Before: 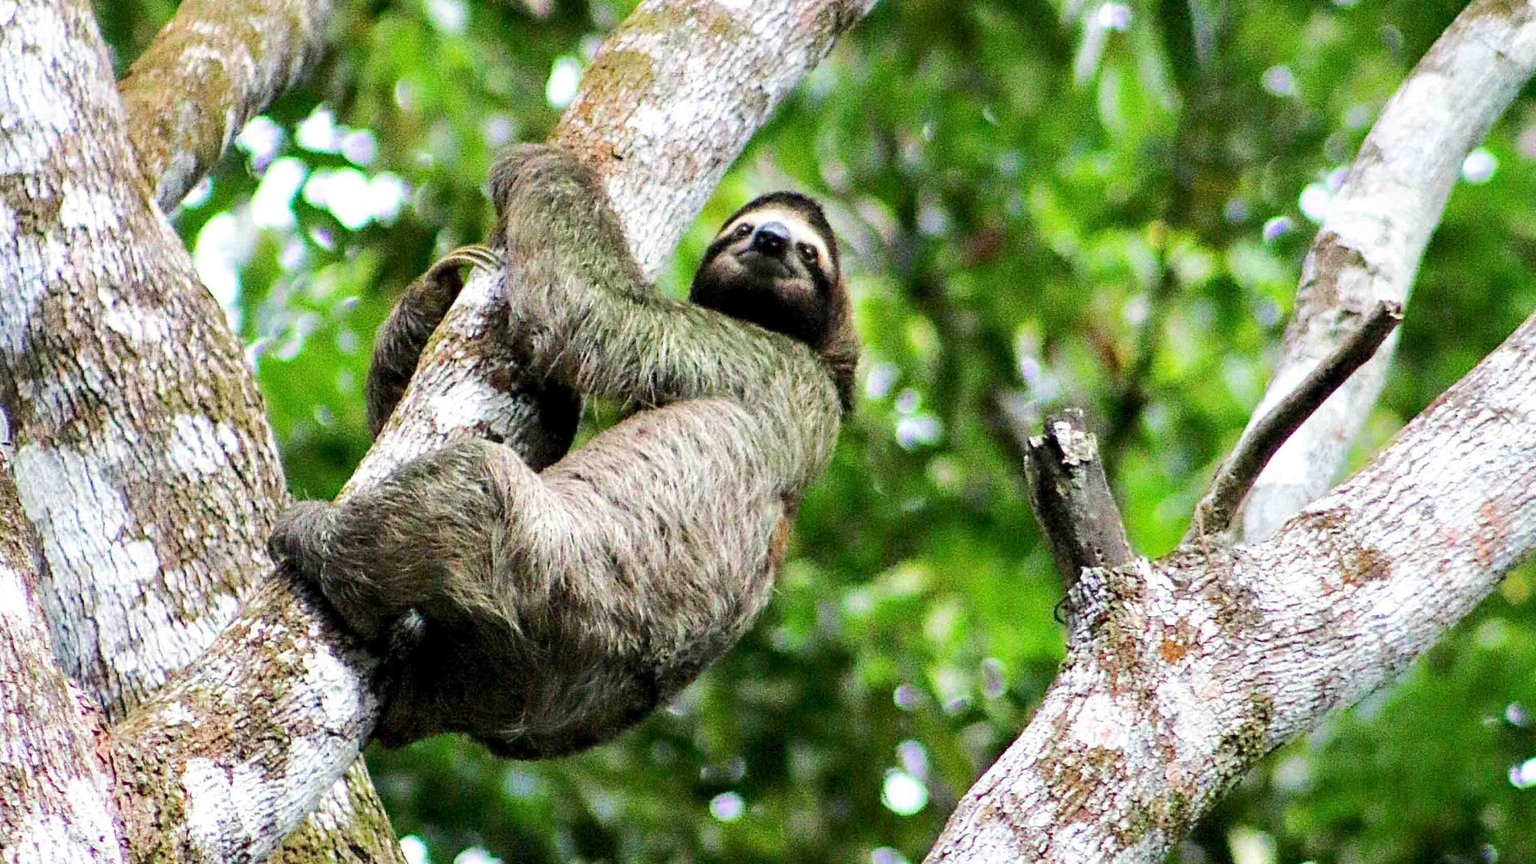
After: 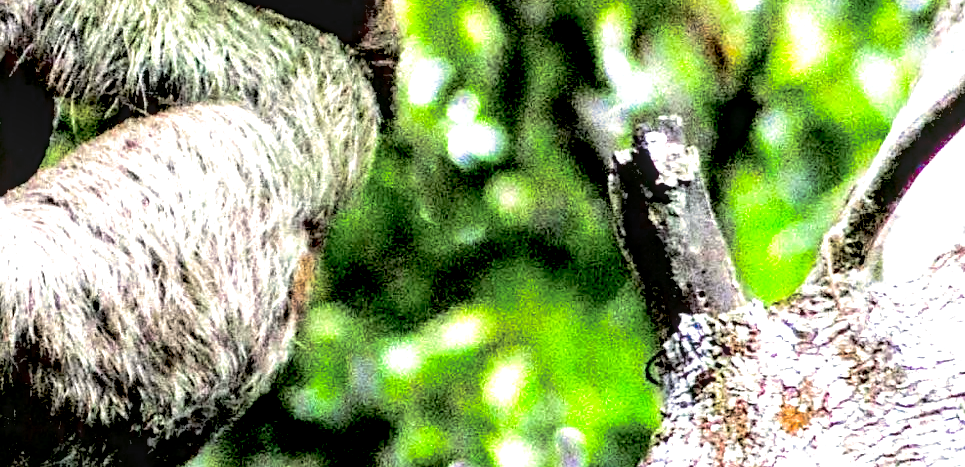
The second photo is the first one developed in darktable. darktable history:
split-toning: shadows › hue 43.2°, shadows › saturation 0, highlights › hue 50.4°, highlights › saturation 1
white balance: red 0.984, blue 1.059
local contrast: on, module defaults
exposure: black level correction 0.035, exposure 0.9 EV, compensate highlight preservation false
crop: left 35.03%, top 36.625%, right 14.663%, bottom 20.057%
contrast brightness saturation: contrast 0.05
